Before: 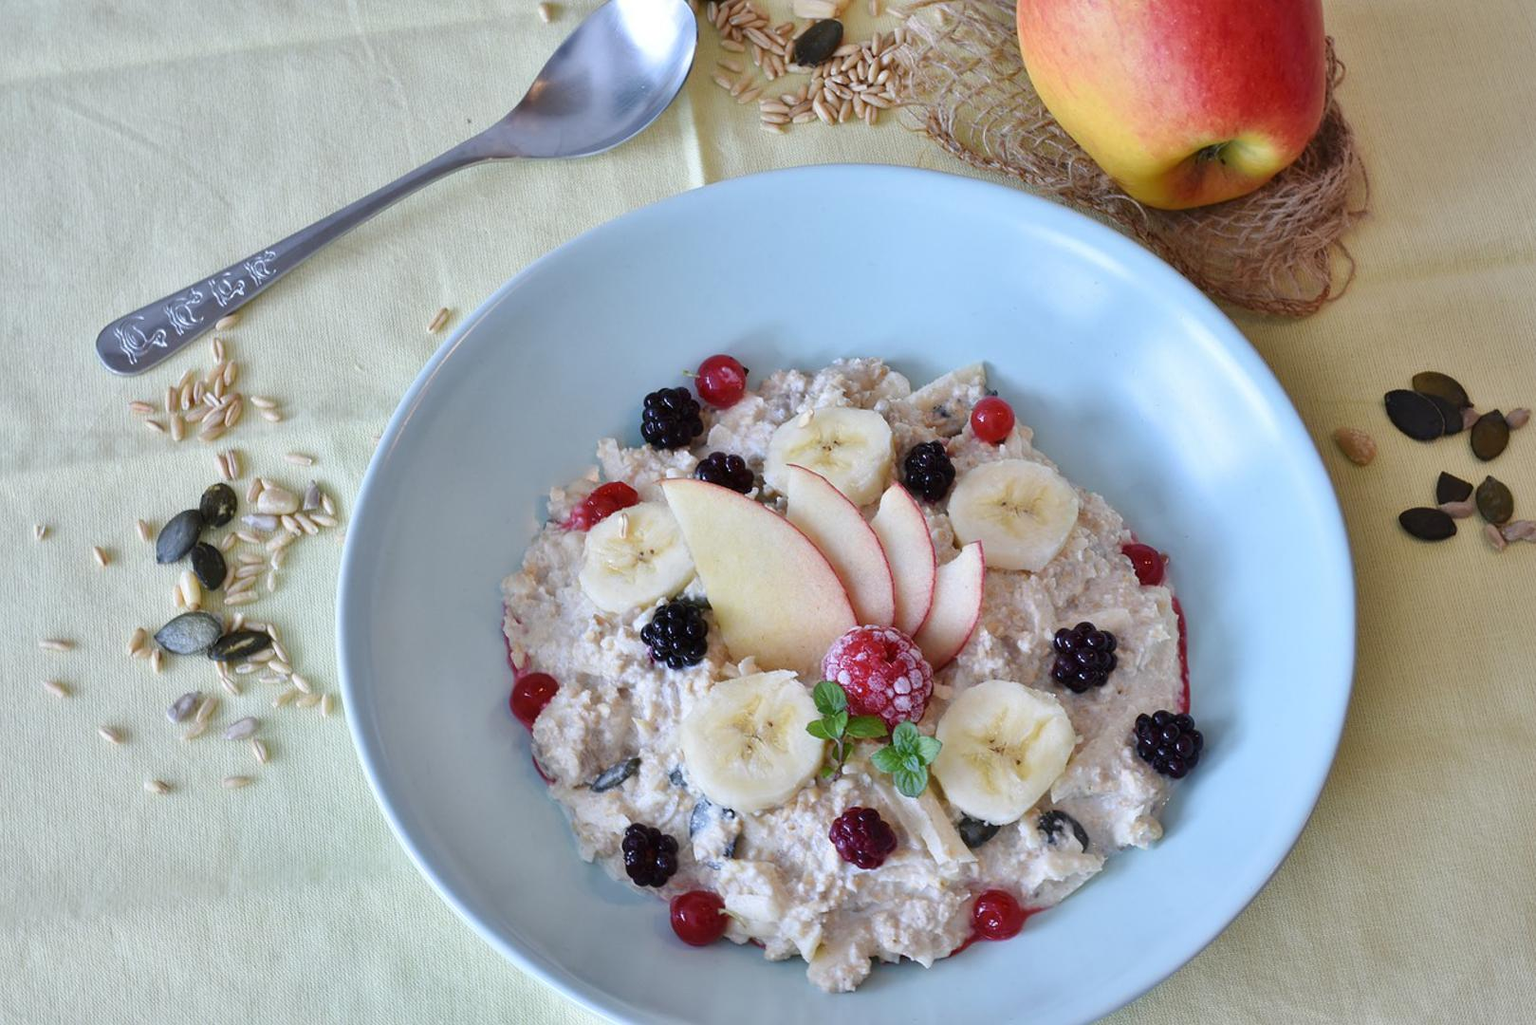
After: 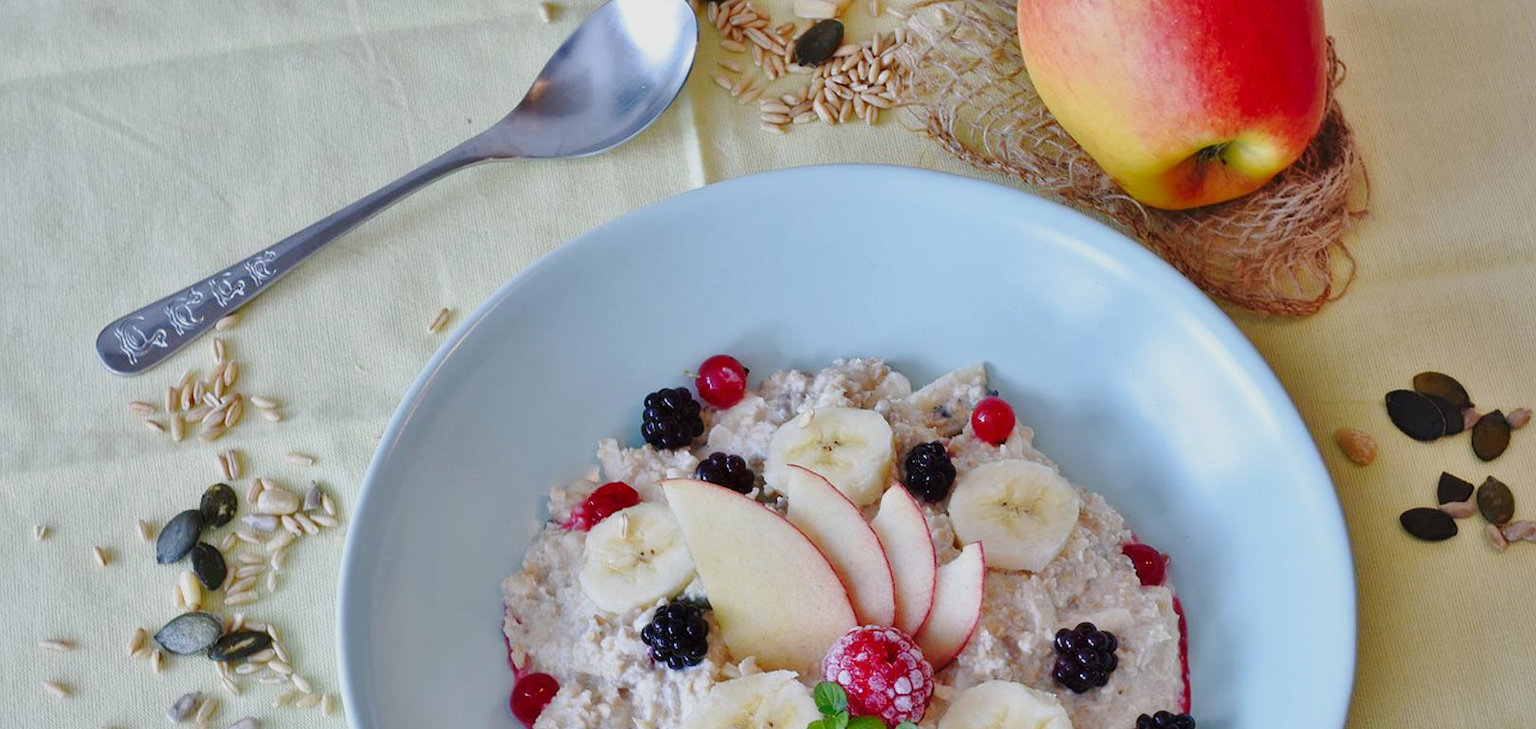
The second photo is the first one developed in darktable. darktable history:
crop: right 0%, bottom 28.88%
base curve: curves: ch0 [(0, 0) (0.028, 0.03) (0.121, 0.232) (0.46, 0.748) (0.859, 0.968) (1, 1)], preserve colors none
tone equalizer: -8 EV -0.024 EV, -7 EV 0.013 EV, -6 EV -0.006 EV, -5 EV 0.004 EV, -4 EV -0.042 EV, -3 EV -0.237 EV, -2 EV -0.683 EV, -1 EV -0.998 EV, +0 EV -0.961 EV, mask exposure compensation -0.495 EV
